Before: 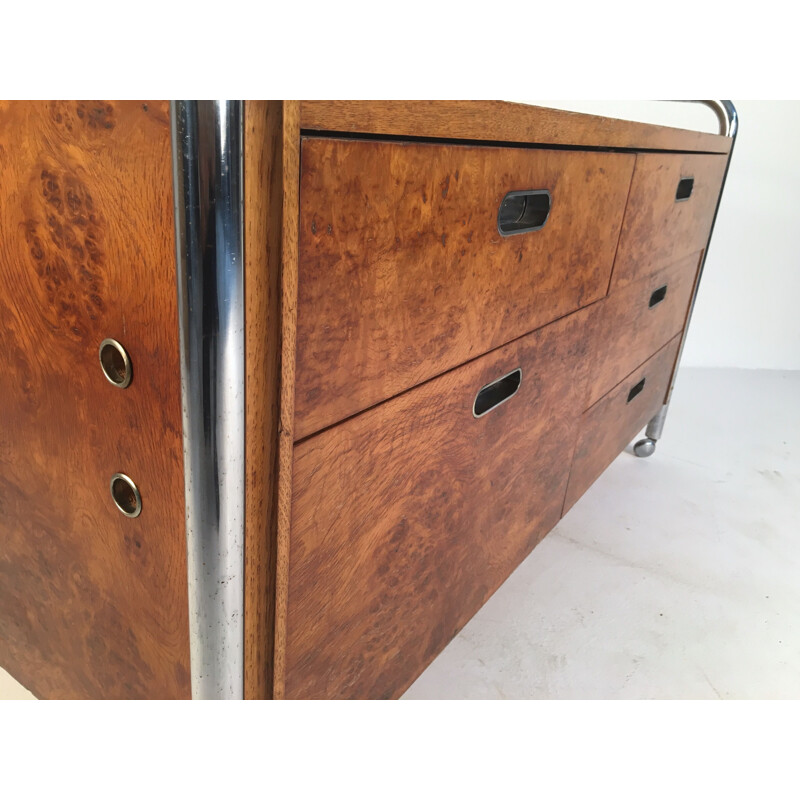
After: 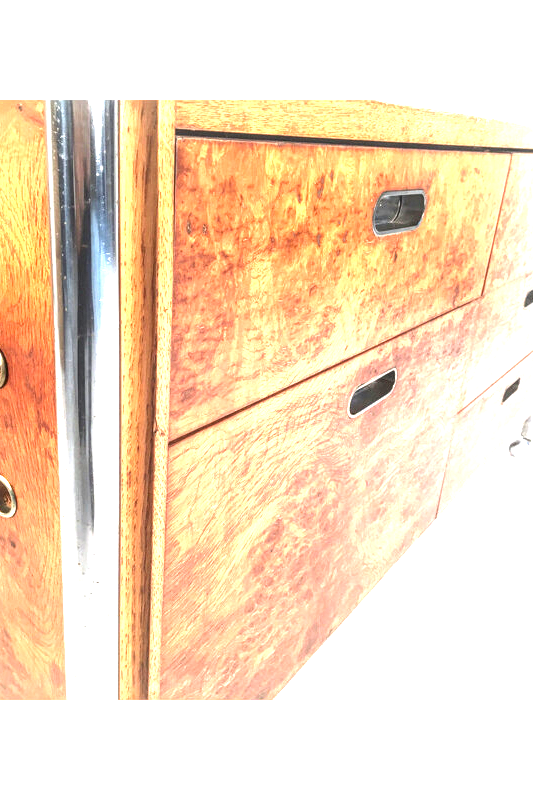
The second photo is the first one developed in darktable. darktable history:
crop and rotate: left 15.626%, right 17.745%
exposure: exposure 2.264 EV, compensate highlight preservation false
local contrast: highlights 26%, detail 150%
